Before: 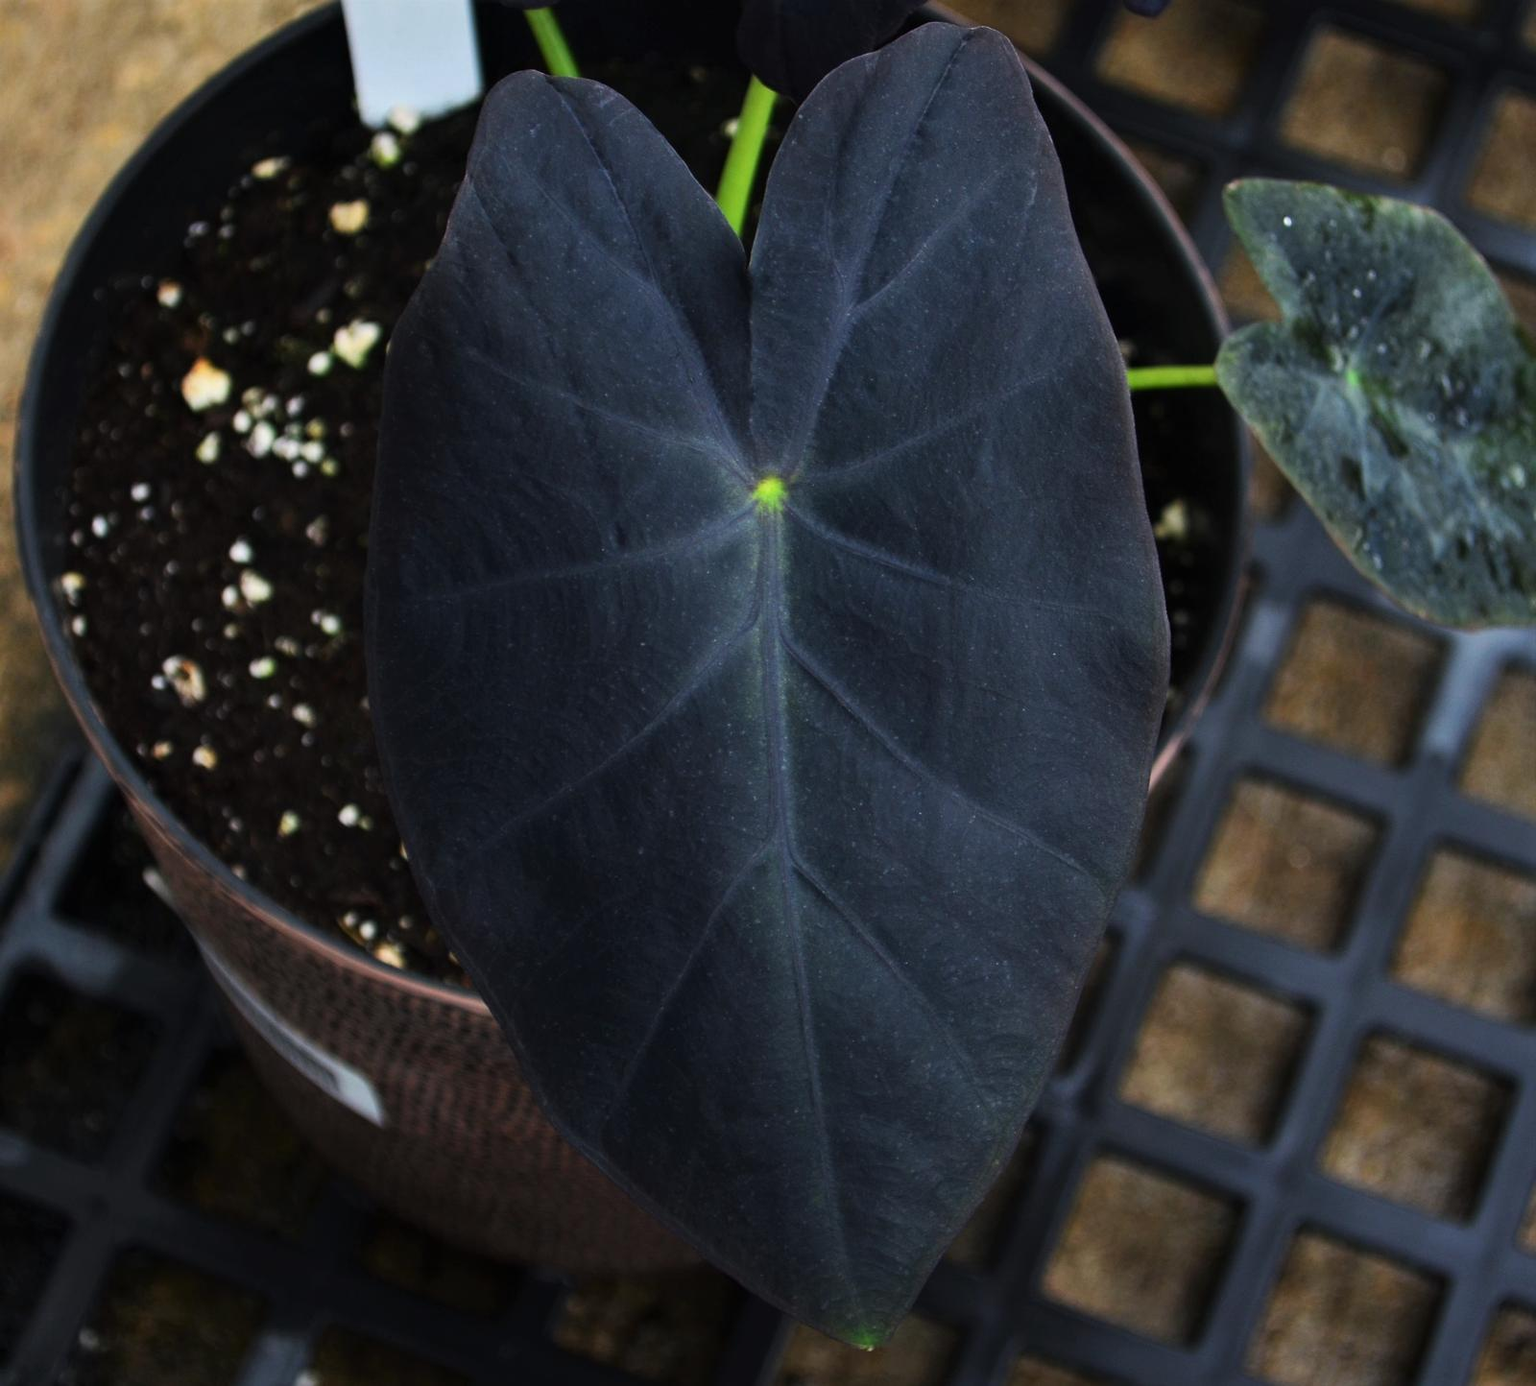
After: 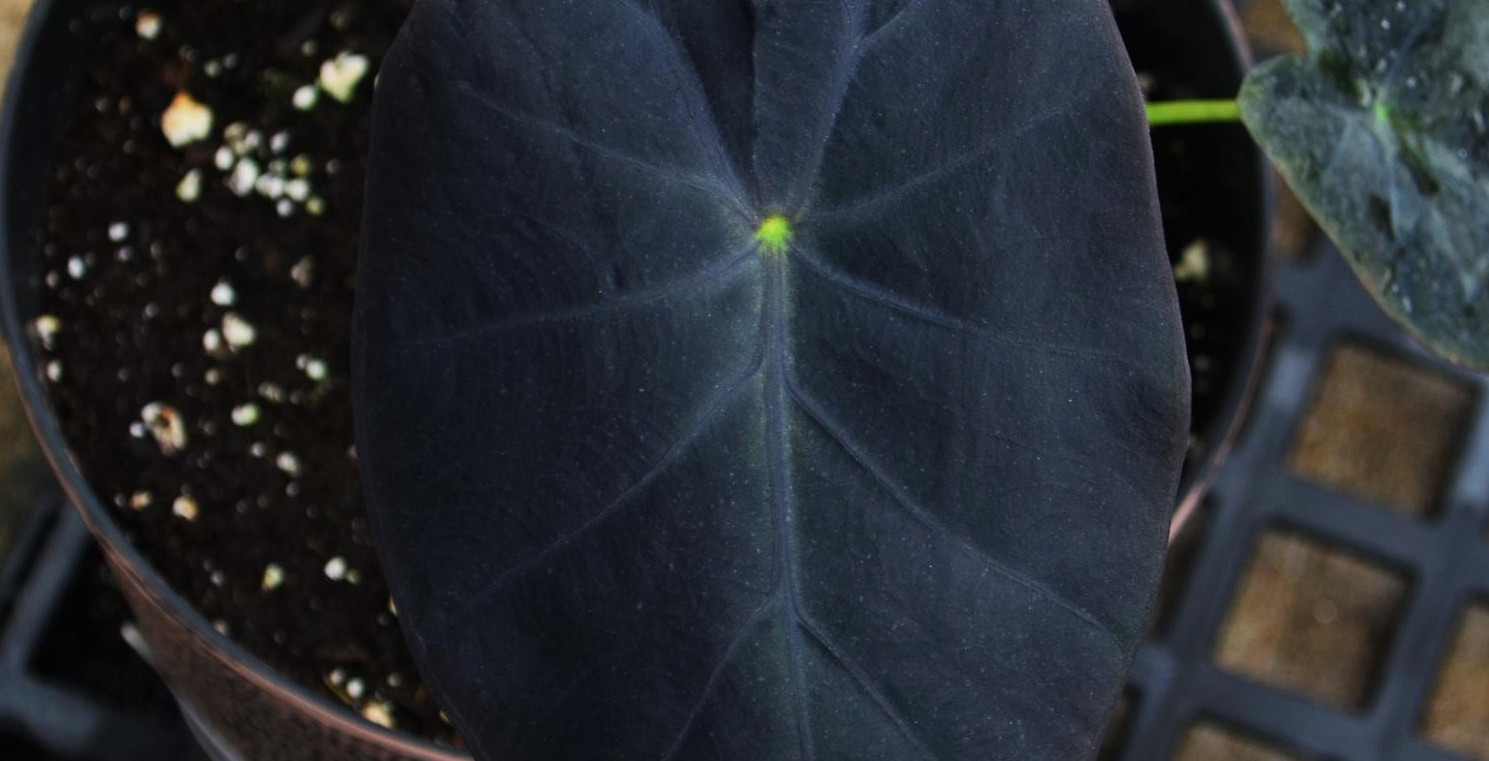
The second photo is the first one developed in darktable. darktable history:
exposure: exposure -0.141 EV, compensate highlight preservation false
crop: left 1.777%, top 19.489%, right 5.118%, bottom 27.795%
